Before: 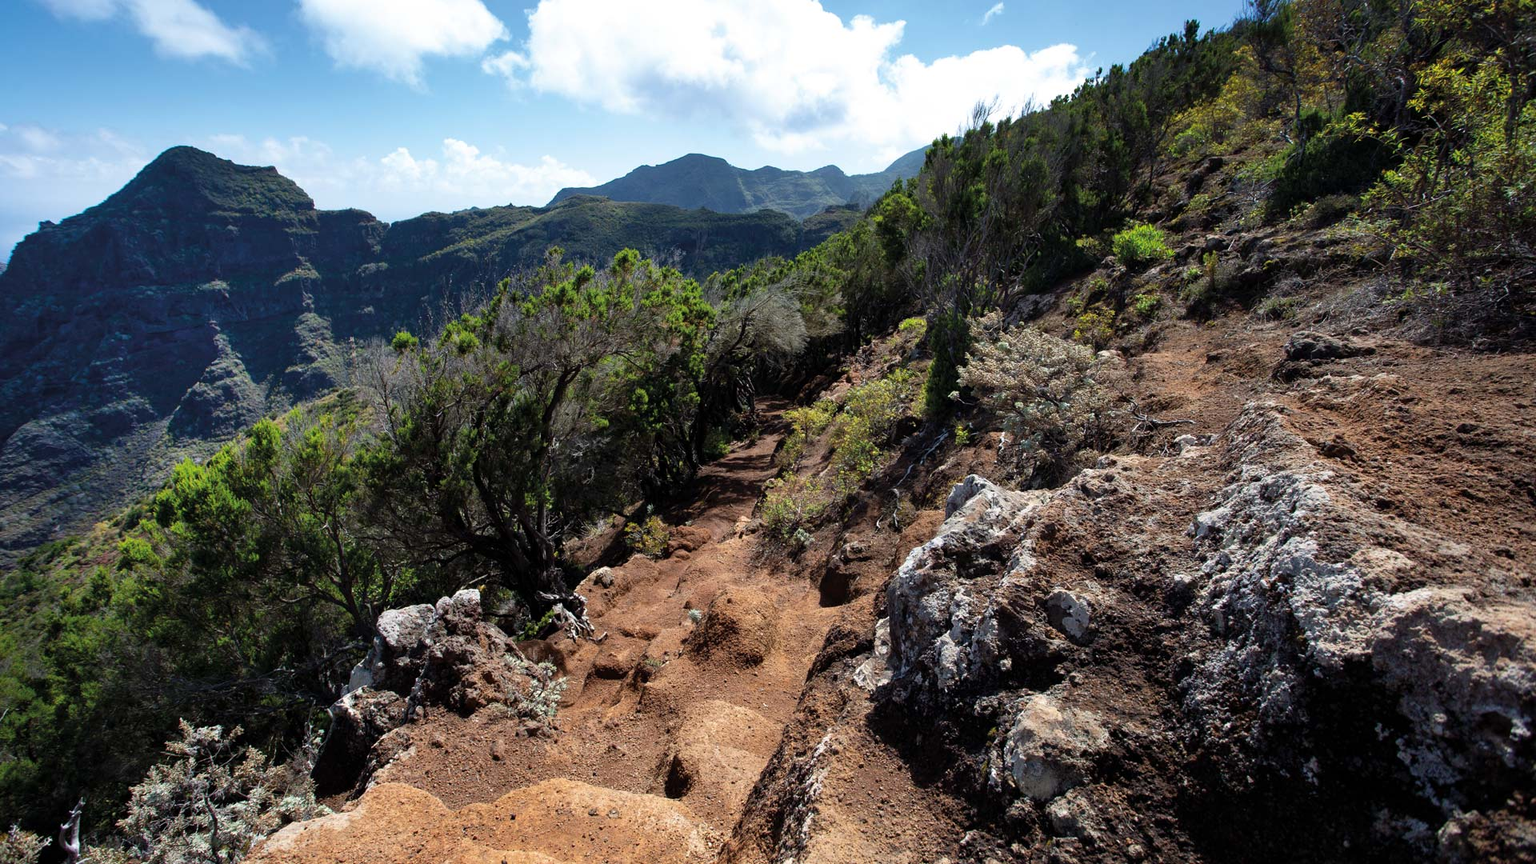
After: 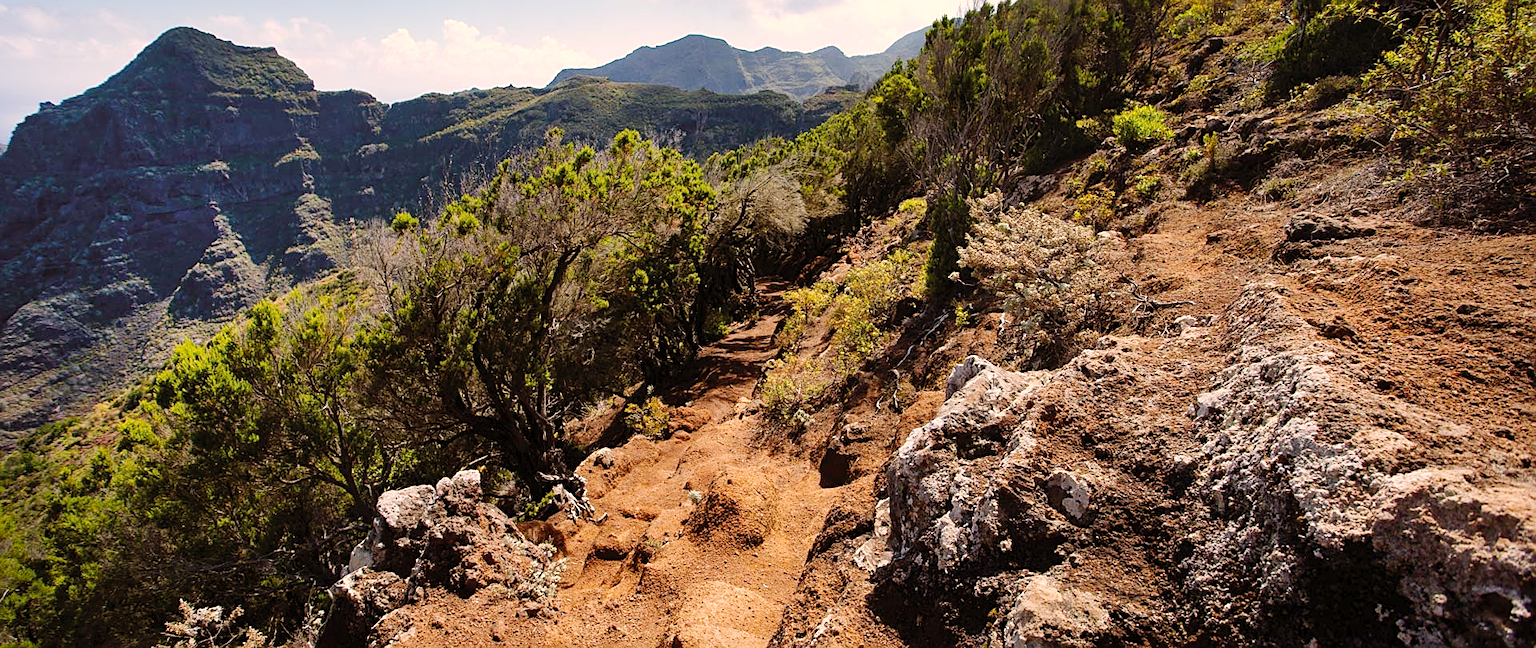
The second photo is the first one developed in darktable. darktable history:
tone curve: curves: ch0 [(0, 0) (0.003, 0.012) (0.011, 0.02) (0.025, 0.032) (0.044, 0.046) (0.069, 0.06) (0.1, 0.09) (0.136, 0.133) (0.177, 0.182) (0.224, 0.247) (0.277, 0.316) (0.335, 0.396) (0.399, 0.48) (0.468, 0.568) (0.543, 0.646) (0.623, 0.717) (0.709, 0.777) (0.801, 0.846) (0.898, 0.912) (1, 1)], preserve colors none
sharpen: on, module defaults
tone equalizer: on, module defaults
exposure: exposure 0.081 EV, compensate highlight preservation false
color balance rgb: shadows lift › luminance -5%, shadows lift › chroma 1.1%, shadows lift › hue 219°, power › luminance 10%, power › chroma 2.83%, power › hue 60°, highlights gain › chroma 4.52%, highlights gain › hue 33.33°, saturation formula JzAzBz (2021)
crop: top 13.819%, bottom 11.169%
